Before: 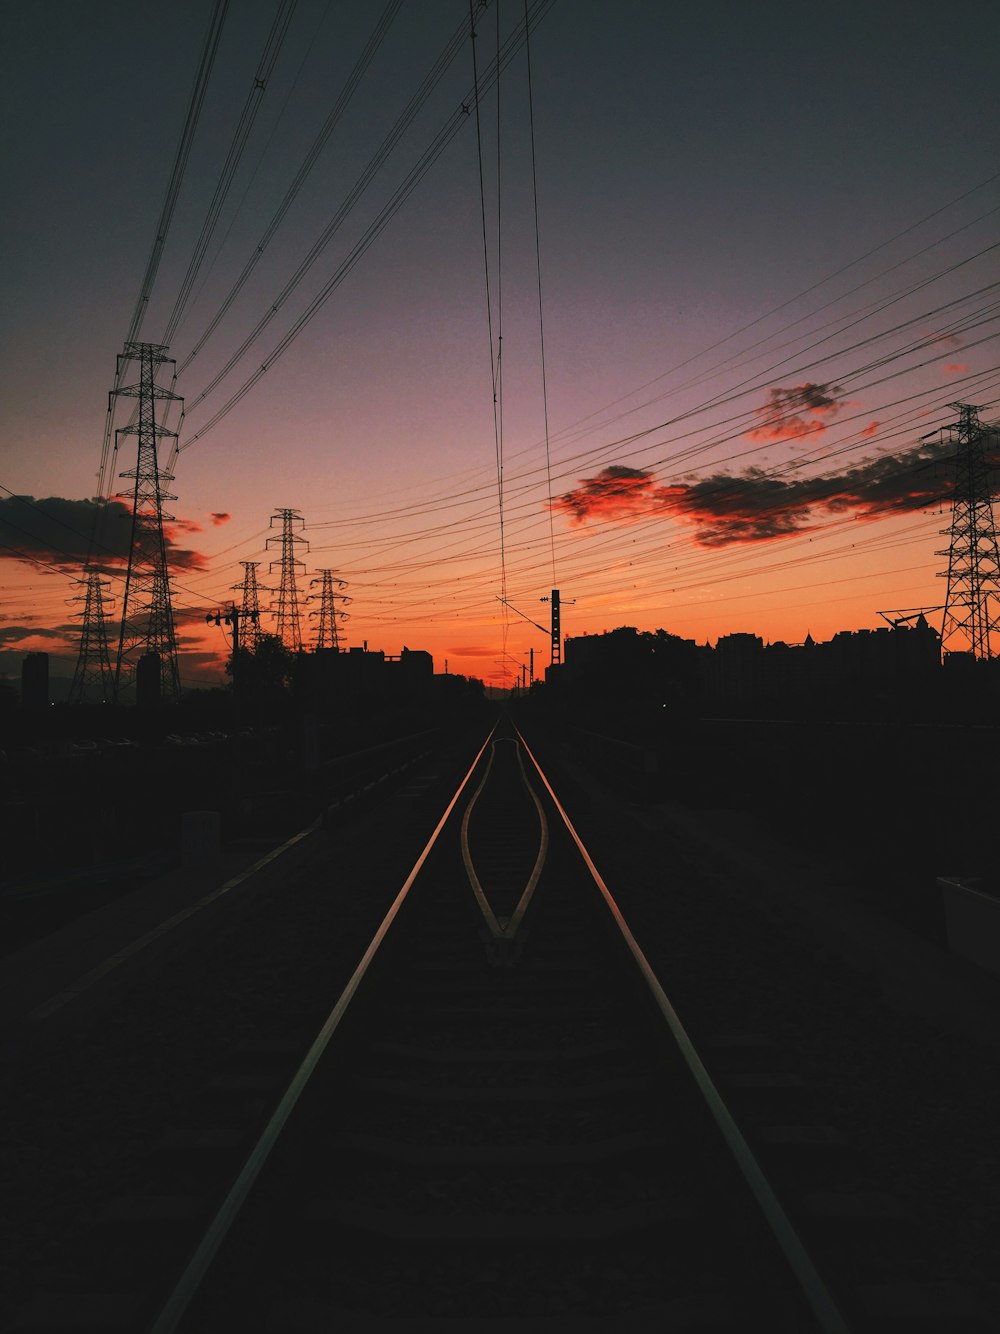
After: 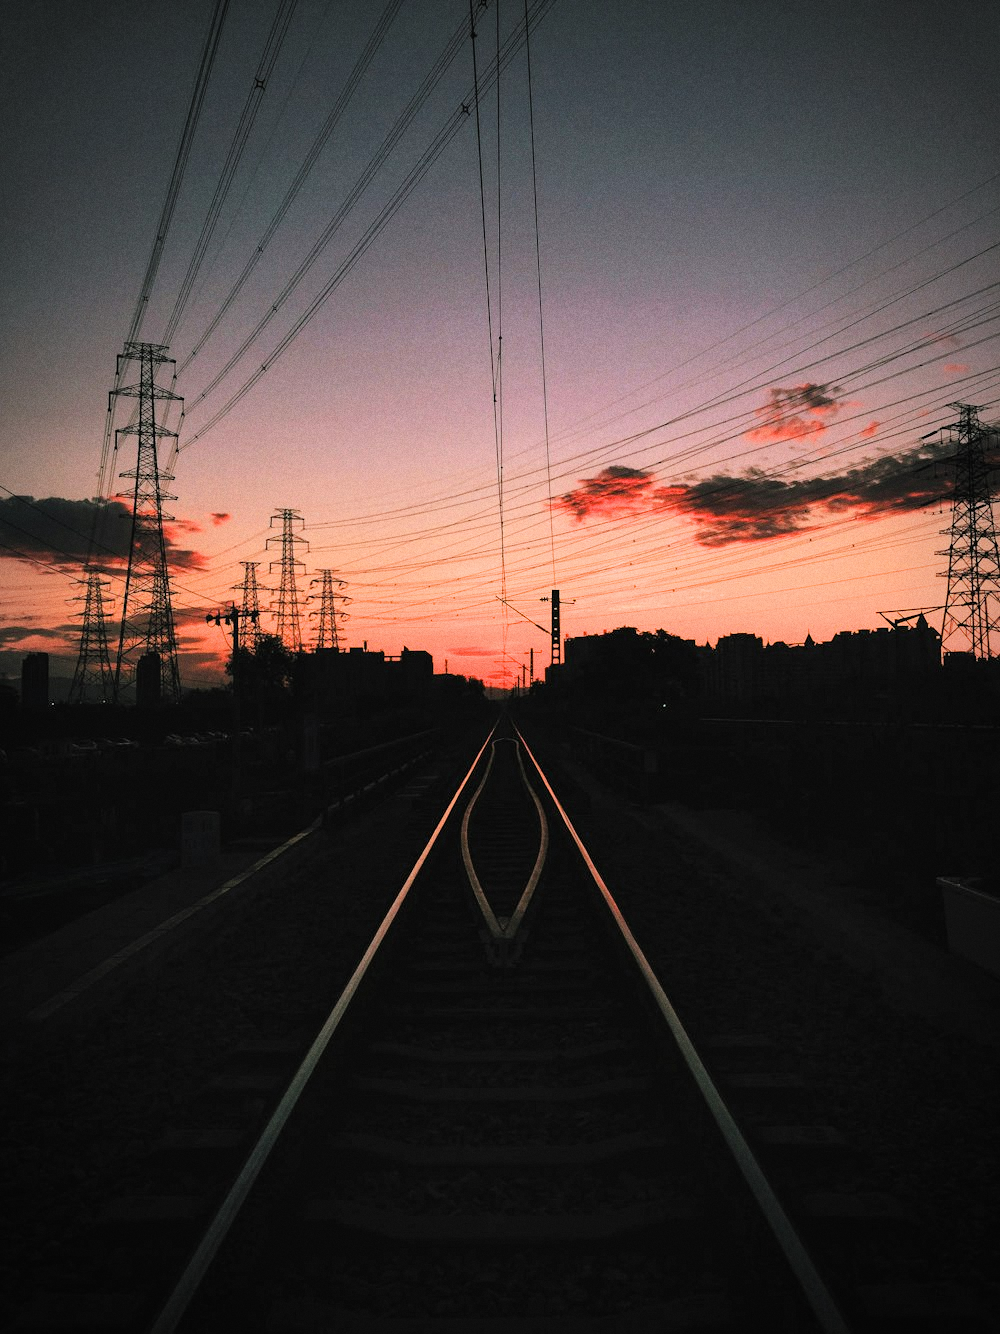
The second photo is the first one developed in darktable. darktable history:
exposure: exposure 0.95 EV, compensate highlight preservation false
filmic rgb: black relative exposure -5.83 EV, white relative exposure 3.4 EV, hardness 3.68
vignetting: automatic ratio true
grain: on, module defaults
